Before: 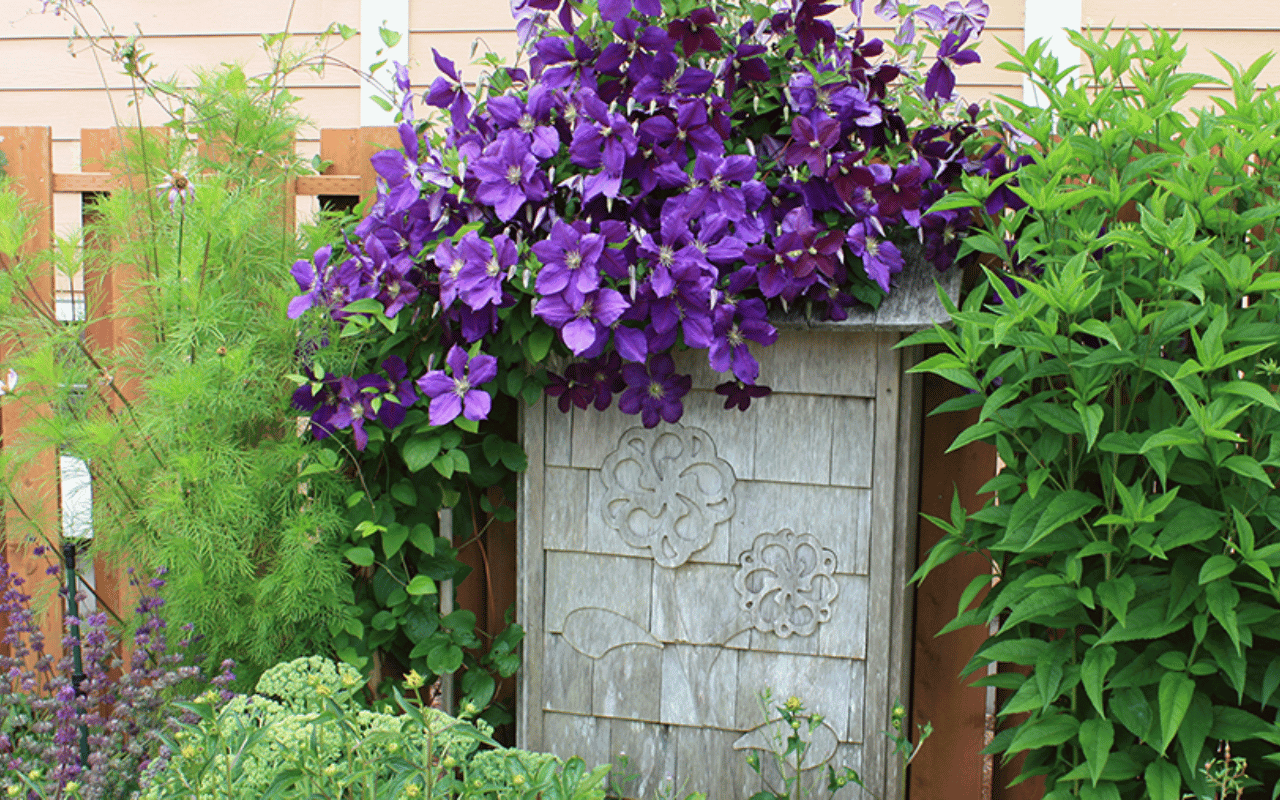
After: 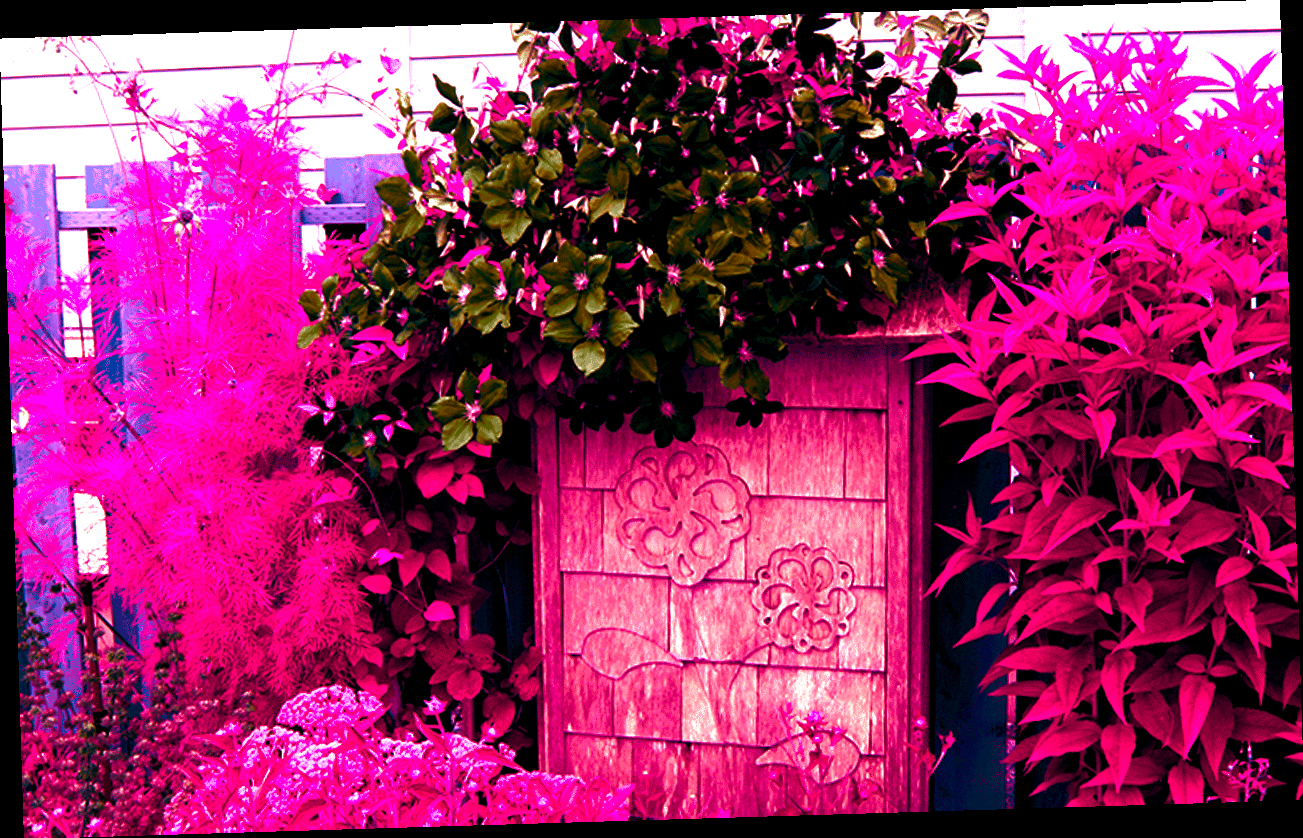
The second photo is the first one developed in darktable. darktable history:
rotate and perspective: rotation -1.75°, automatic cropping off
color balance rgb: shadows lift › luminance -18.76%, shadows lift › chroma 35.44%, power › luminance -3.76%, power › hue 142.17°, highlights gain › chroma 7.5%, highlights gain › hue 184.75°, global offset › luminance -0.52%, global offset › chroma 0.91%, global offset › hue 173.36°, shadows fall-off 300%, white fulcrum 2 EV, highlights fall-off 300%, linear chroma grading › shadows 17.19%, linear chroma grading › highlights 61.12%, linear chroma grading › global chroma 50%, hue shift -150.52°, perceptual brilliance grading › global brilliance 12%, mask middle-gray fulcrum 100%, contrast gray fulcrum 38.43%, contrast 35.15%, saturation formula JzAzBz (2021)
exposure: black level correction 0, exposure 0.3 EV, compensate highlight preservation false
